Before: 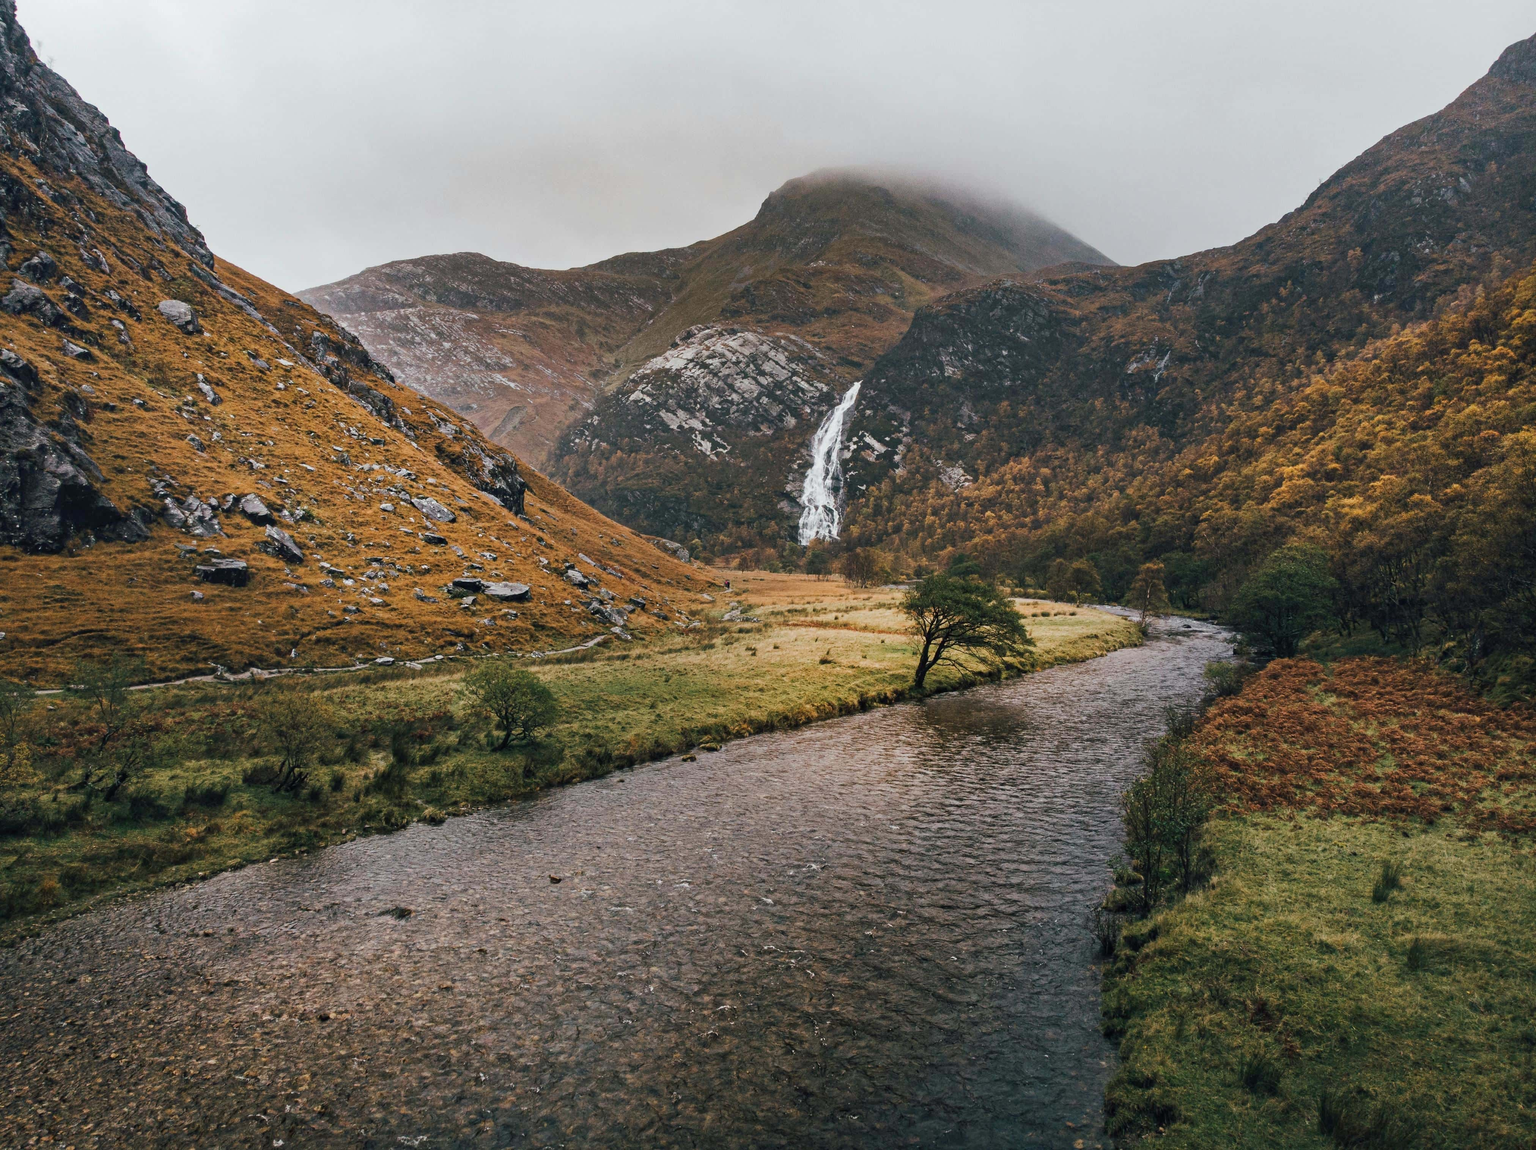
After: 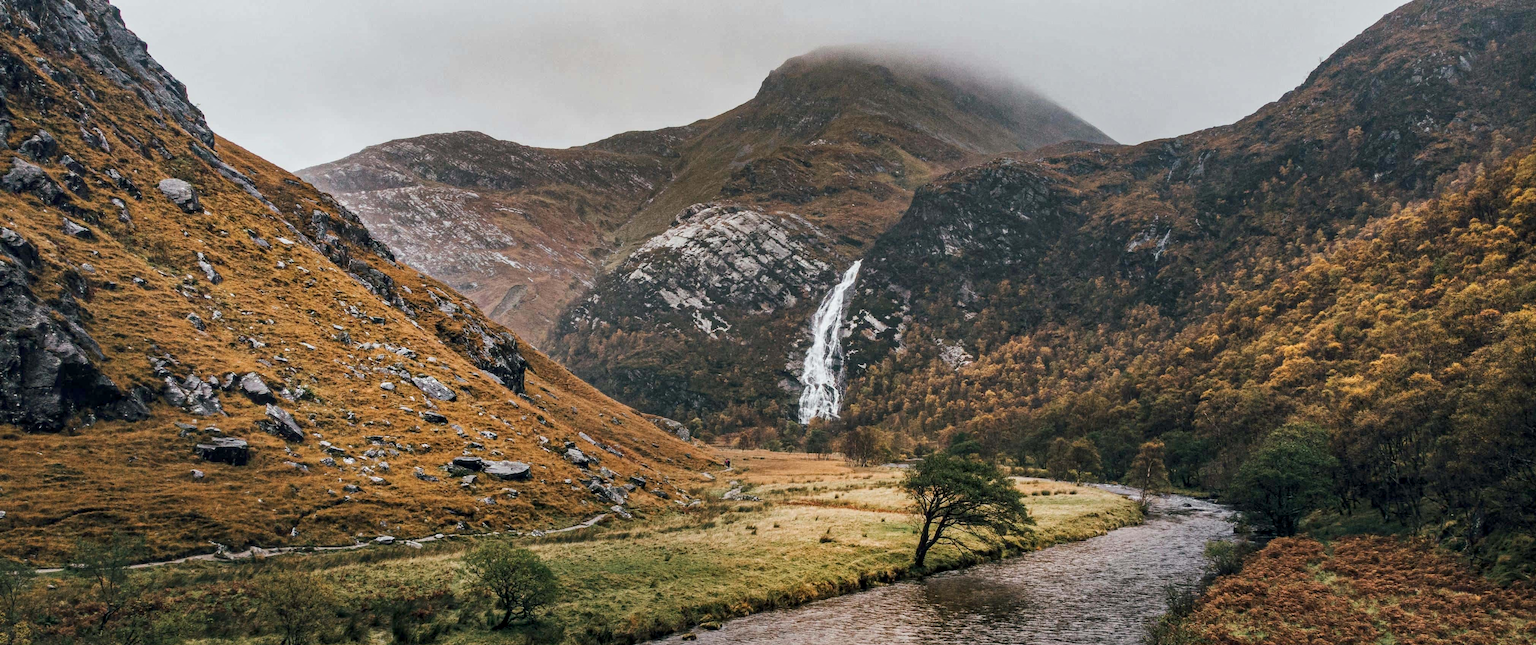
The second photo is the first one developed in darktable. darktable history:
crop and rotate: top 10.605%, bottom 33.274%
tone equalizer: on, module defaults
local contrast: detail 130%
